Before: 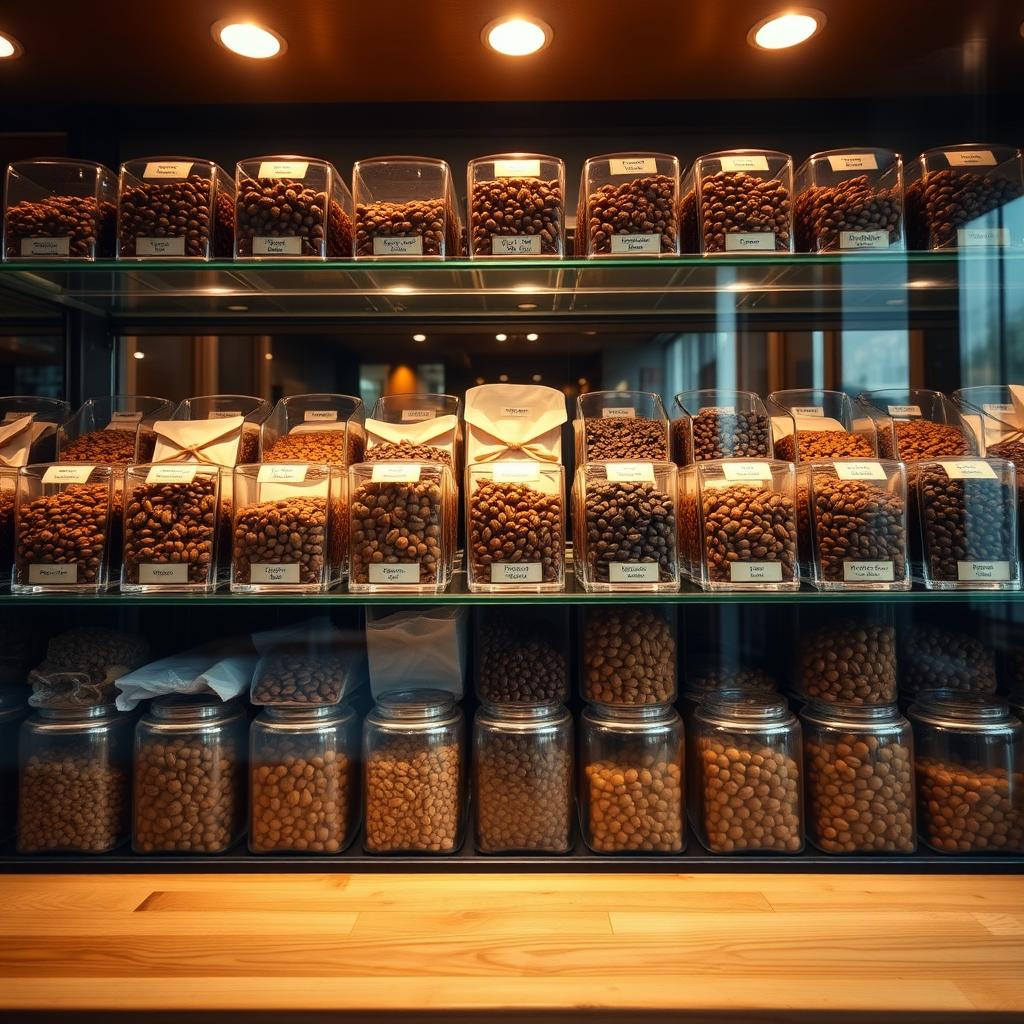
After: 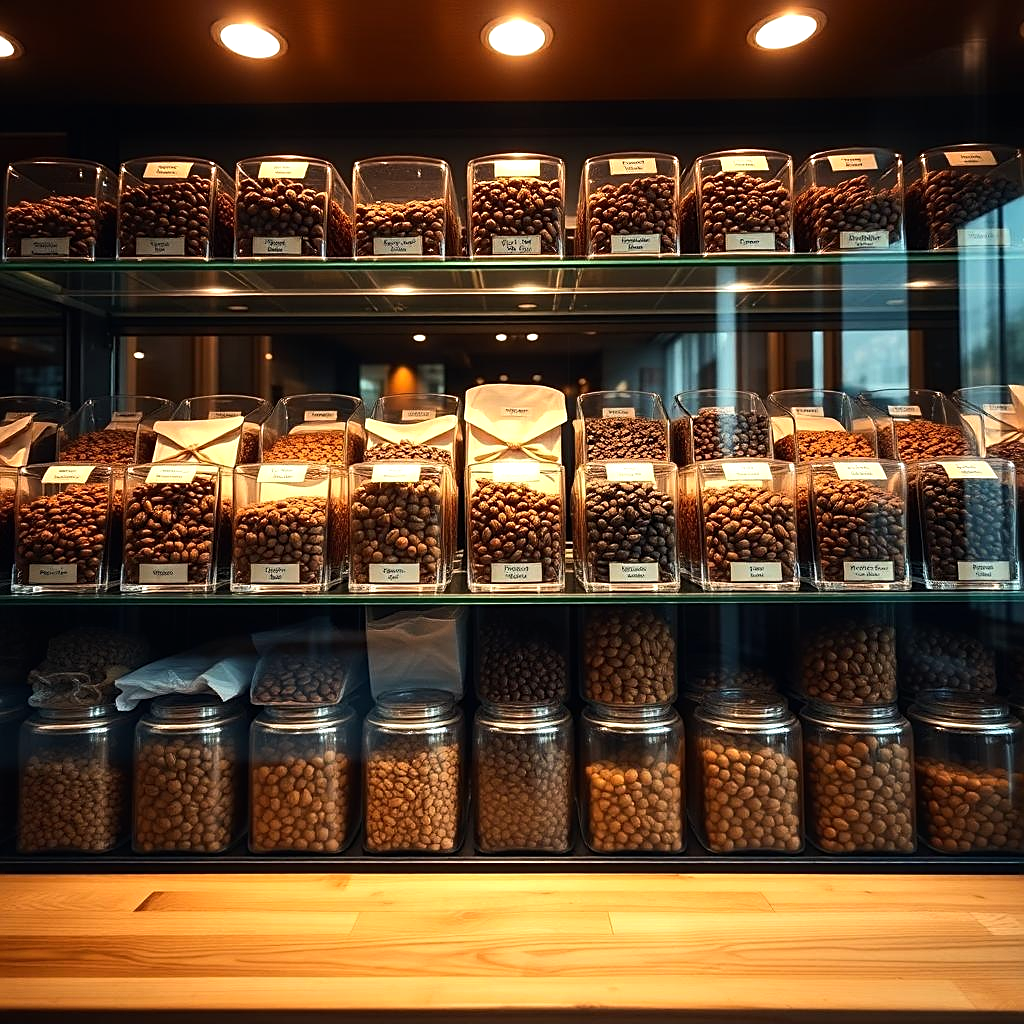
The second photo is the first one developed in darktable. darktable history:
sharpen: on, module defaults
tone equalizer: -8 EV -0.421 EV, -7 EV -0.375 EV, -6 EV -0.306 EV, -5 EV -0.231 EV, -3 EV 0.246 EV, -2 EV 0.345 EV, -1 EV 0.391 EV, +0 EV 0.389 EV, edges refinement/feathering 500, mask exposure compensation -1.57 EV, preserve details no
